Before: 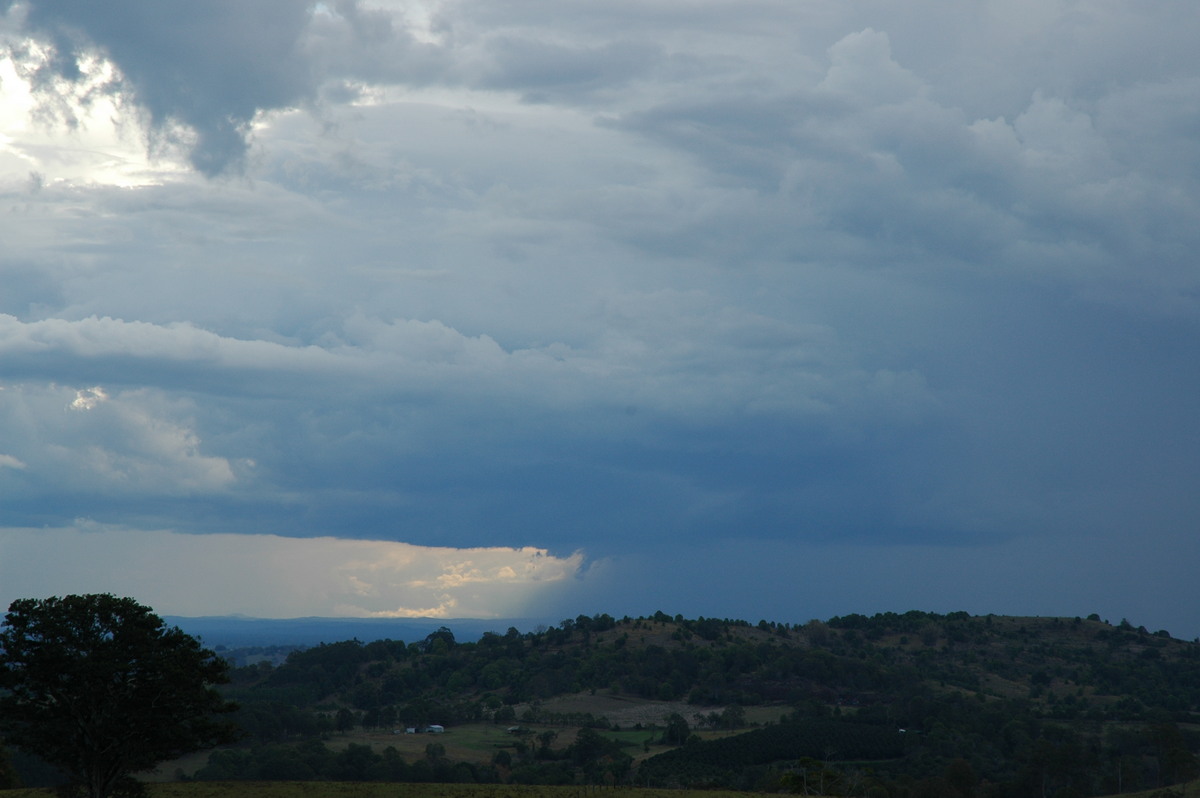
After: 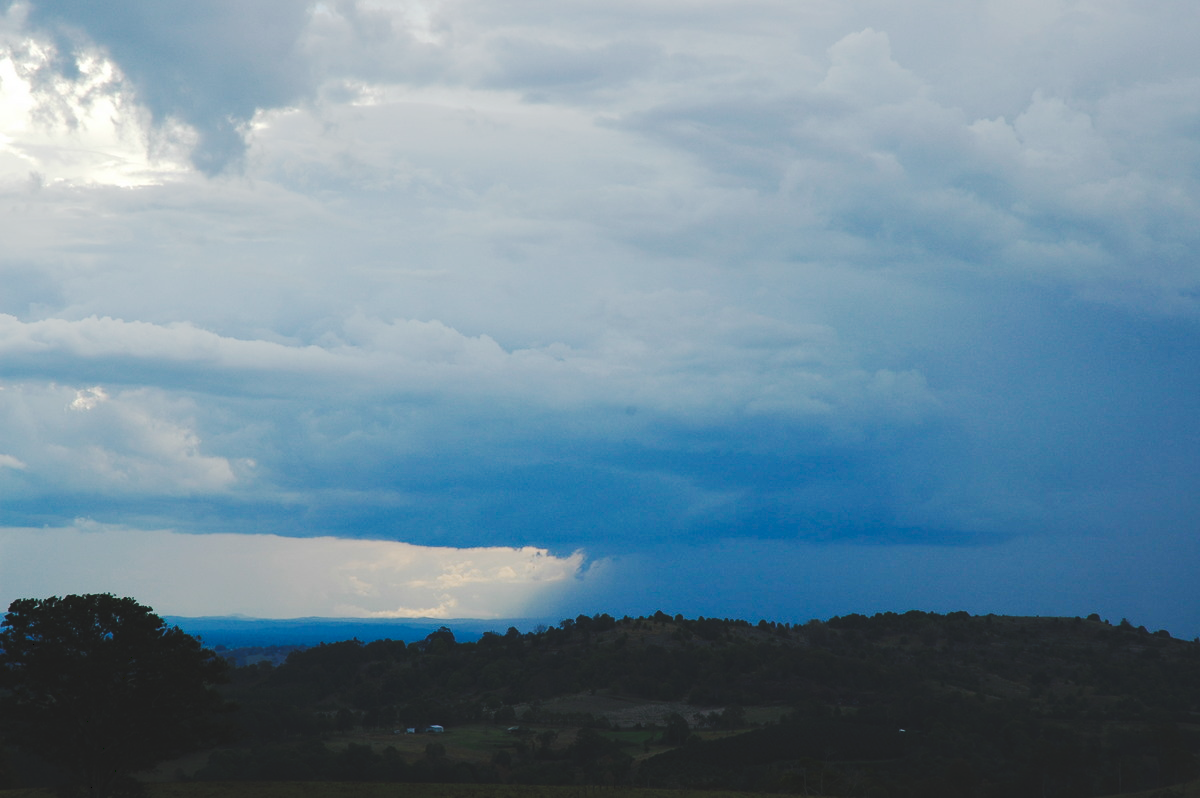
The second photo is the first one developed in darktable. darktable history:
tone curve: curves: ch0 [(0, 0) (0.003, 0.108) (0.011, 0.112) (0.025, 0.117) (0.044, 0.126) (0.069, 0.133) (0.1, 0.146) (0.136, 0.158) (0.177, 0.178) (0.224, 0.212) (0.277, 0.256) (0.335, 0.331) (0.399, 0.423) (0.468, 0.538) (0.543, 0.641) (0.623, 0.721) (0.709, 0.792) (0.801, 0.845) (0.898, 0.917) (1, 1)], preserve colors none
